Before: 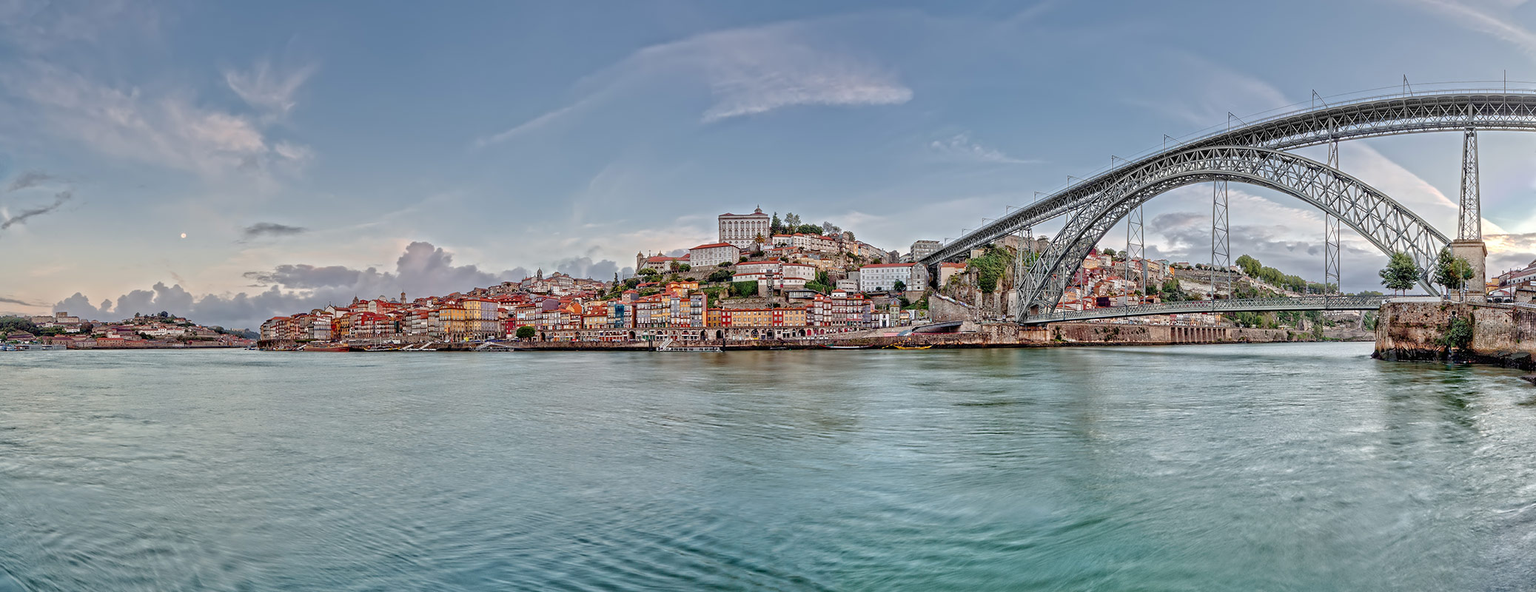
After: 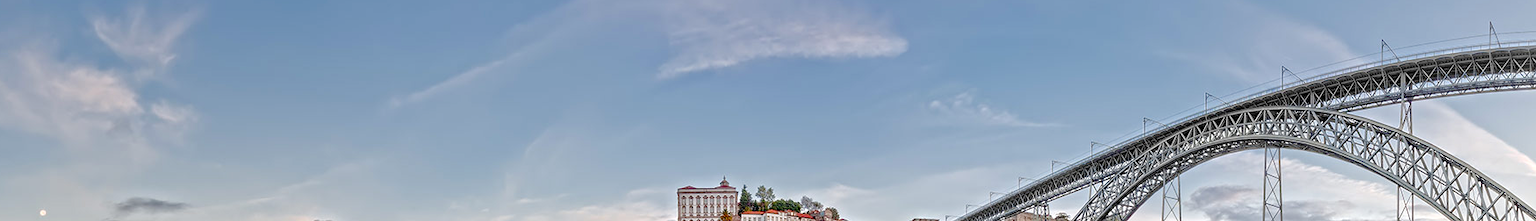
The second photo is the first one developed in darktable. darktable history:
crop and rotate: left 9.637%, top 9.522%, right 6.015%, bottom 58.945%
color balance rgb: perceptual saturation grading › global saturation 0.933%, perceptual saturation grading › highlights -16.739%, perceptual saturation grading › mid-tones 32.745%, perceptual saturation grading › shadows 50.36%
exposure: exposure 0.203 EV, compensate highlight preservation false
